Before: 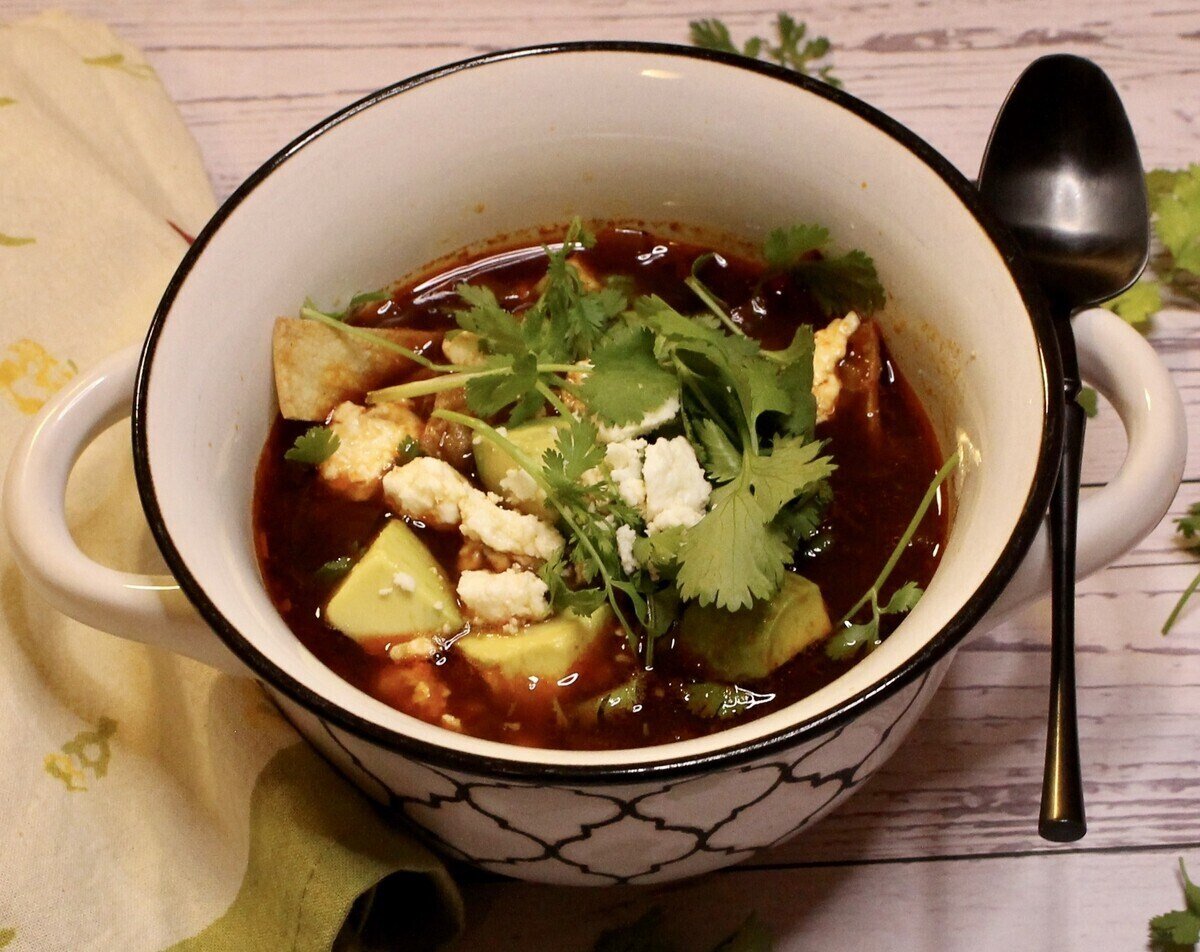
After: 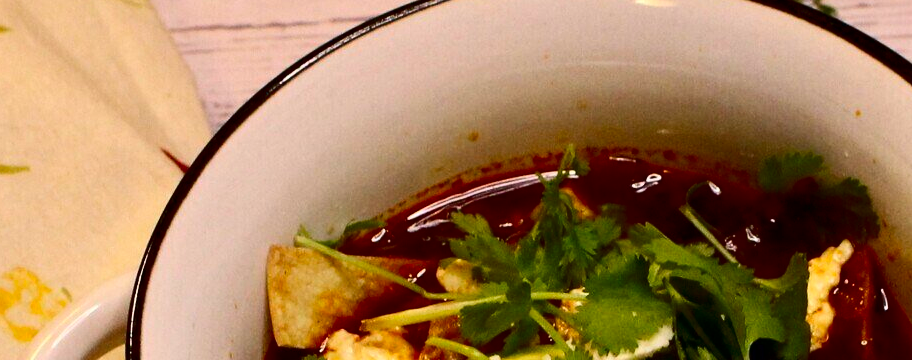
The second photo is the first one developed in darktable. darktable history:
contrast brightness saturation: contrast 0.216, brightness -0.182, saturation 0.231
crop: left 0.536%, top 7.648%, right 23.416%, bottom 53.93%
